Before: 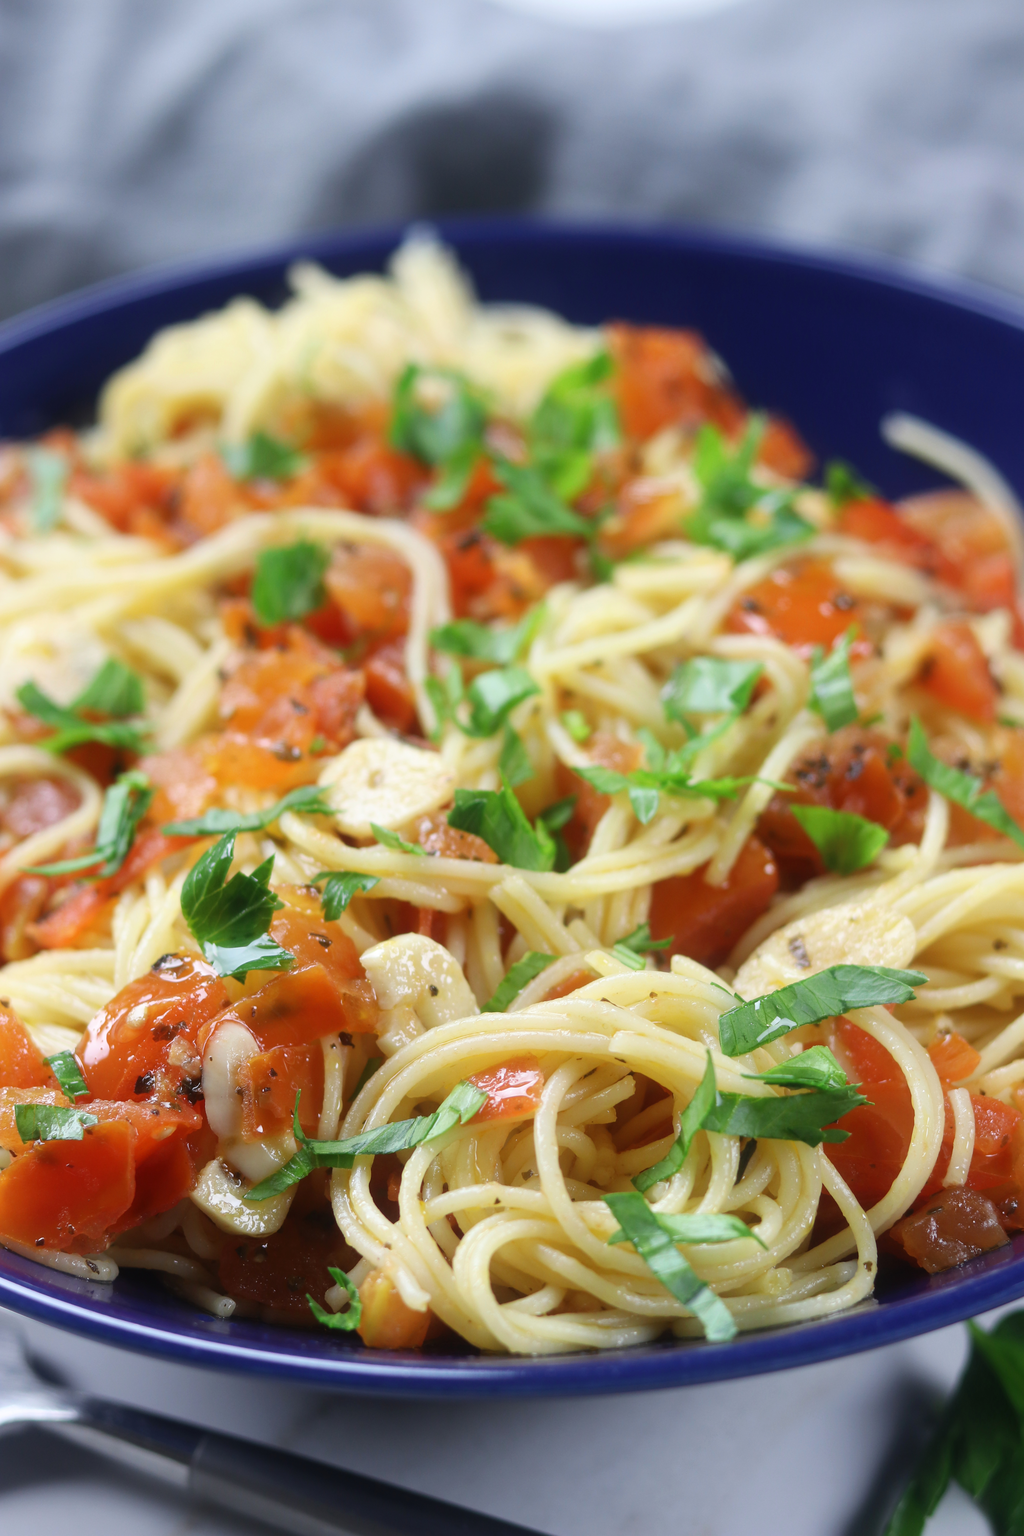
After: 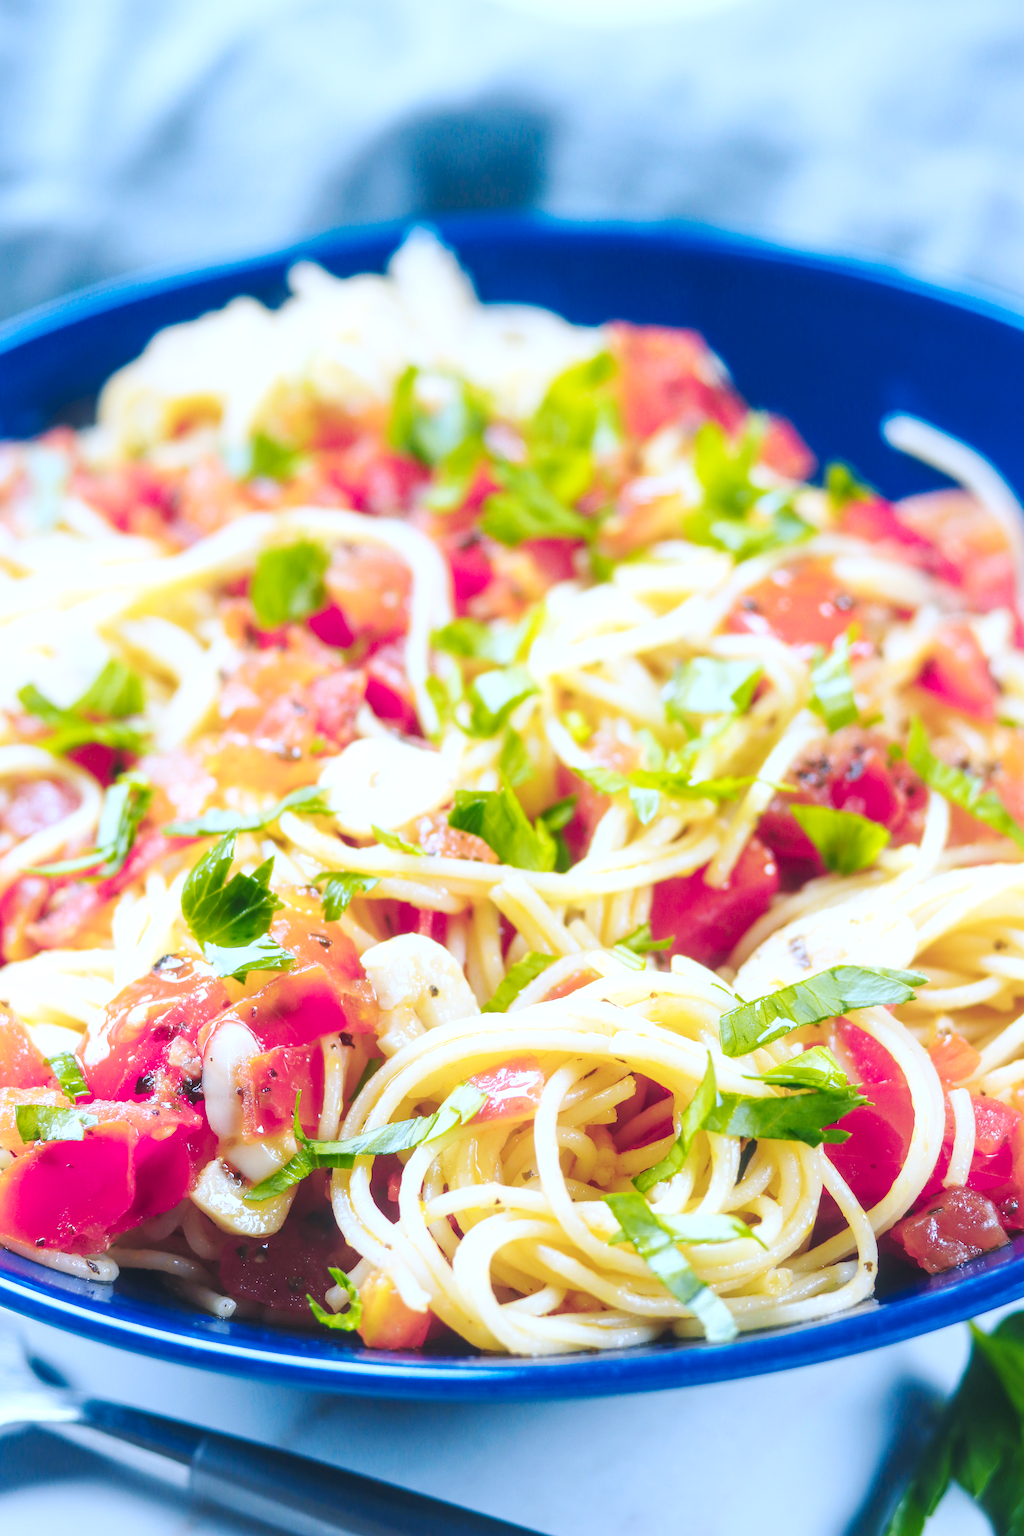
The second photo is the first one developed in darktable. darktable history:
color correction: highlights a* -1.99, highlights b* -18.29
exposure: exposure 0.295 EV, compensate highlight preservation false
local contrast: on, module defaults
base curve: curves: ch0 [(0, 0.007) (0.028, 0.063) (0.121, 0.311) (0.46, 0.743) (0.859, 0.957) (1, 1)], preserve colors none
color balance rgb: shadows lift › chroma 7.515%, shadows lift › hue 245.18°, linear chroma grading › global chroma 6.434%, perceptual saturation grading › global saturation 25.259%, hue shift -13.57°
